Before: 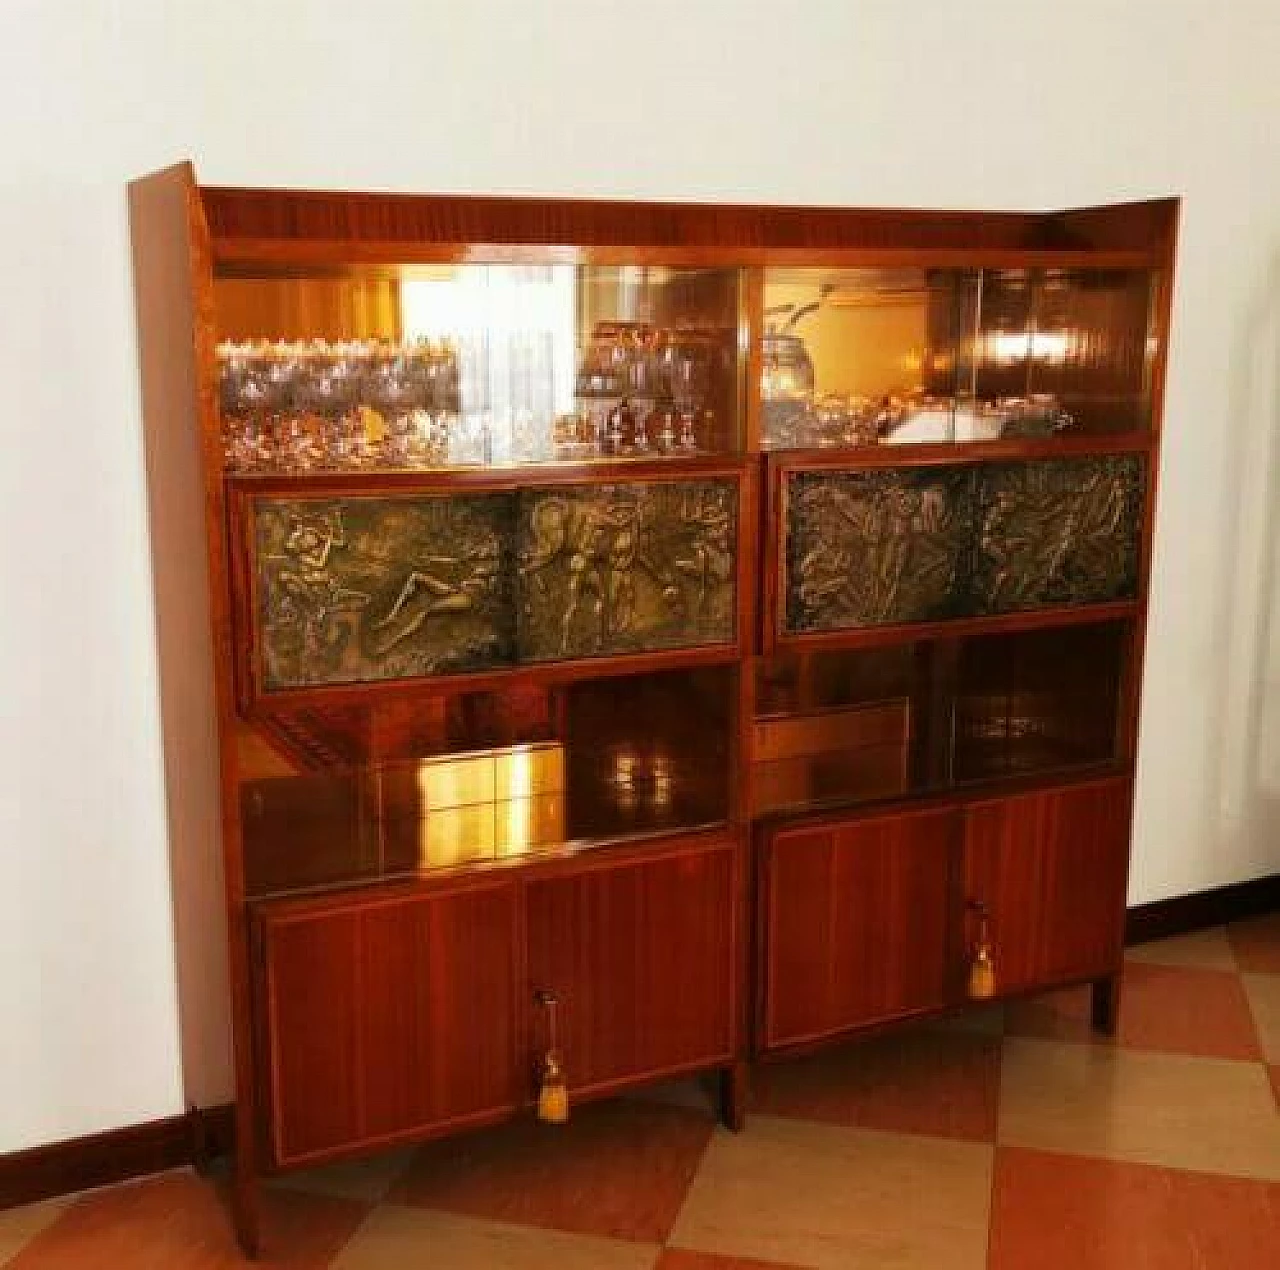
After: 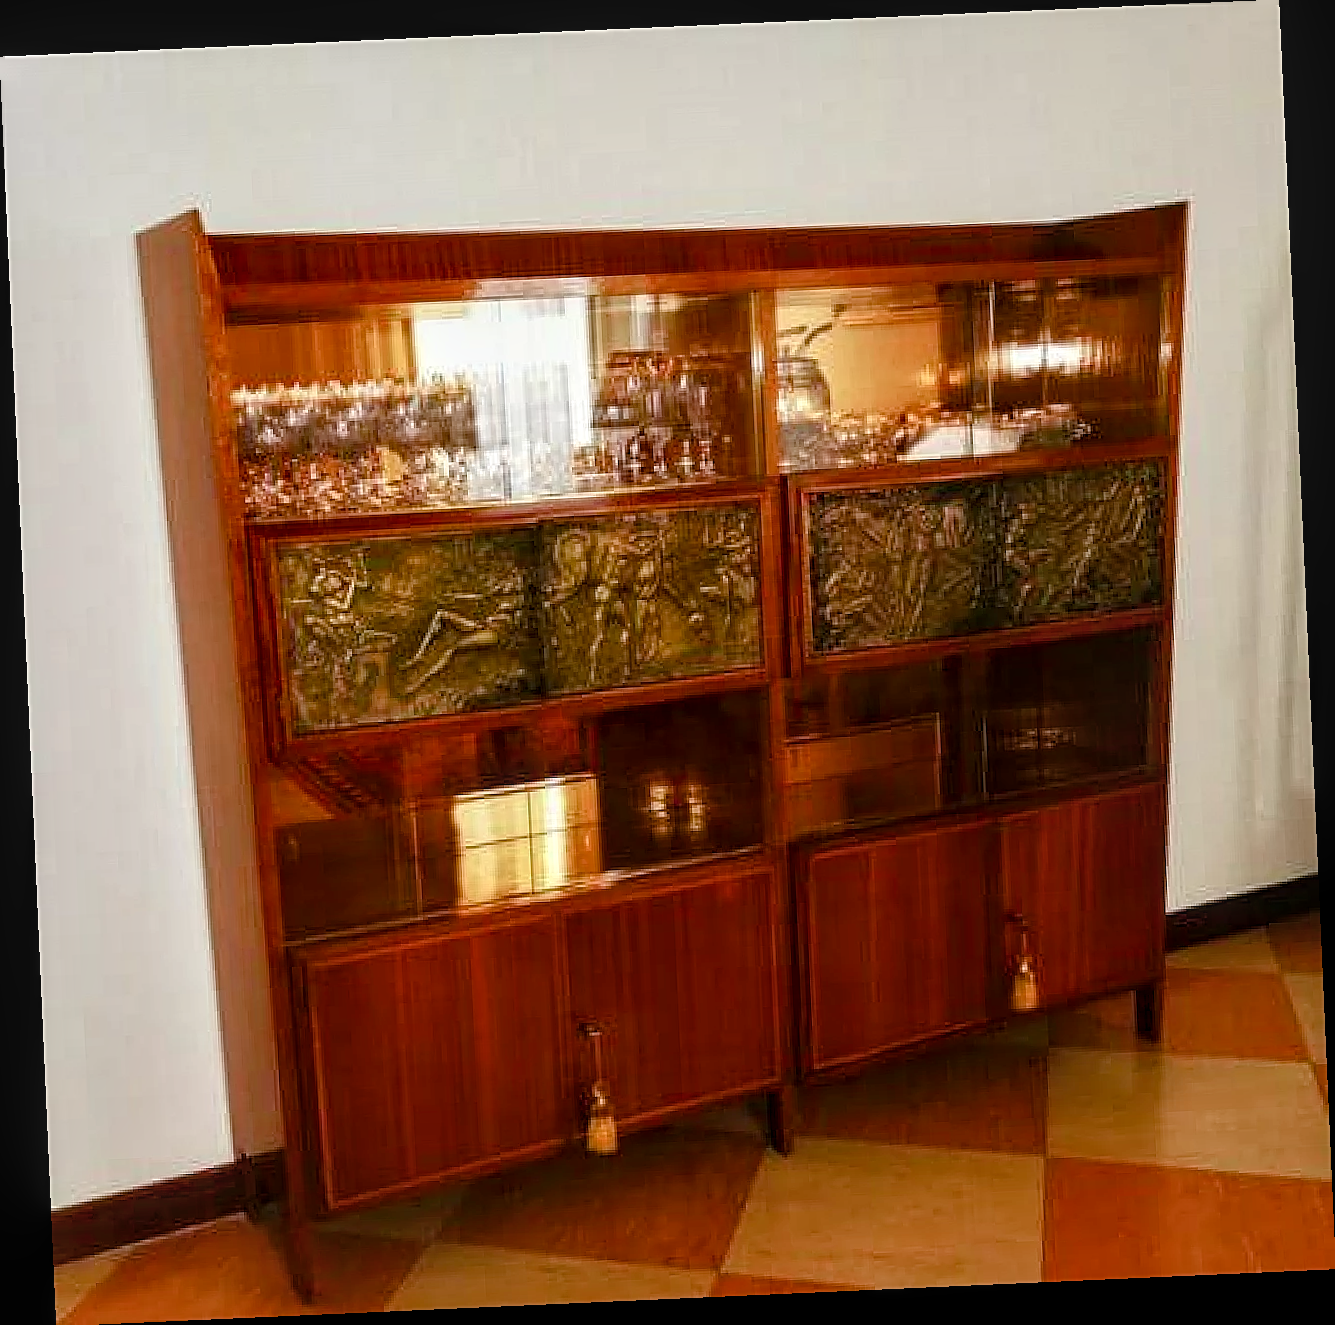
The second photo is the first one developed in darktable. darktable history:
local contrast: detail 130%
sharpen: on, module defaults
rotate and perspective: rotation -2.56°, automatic cropping off
color balance rgb: perceptual saturation grading › global saturation 20%, perceptual saturation grading › highlights -50%, perceptual saturation grading › shadows 30%
